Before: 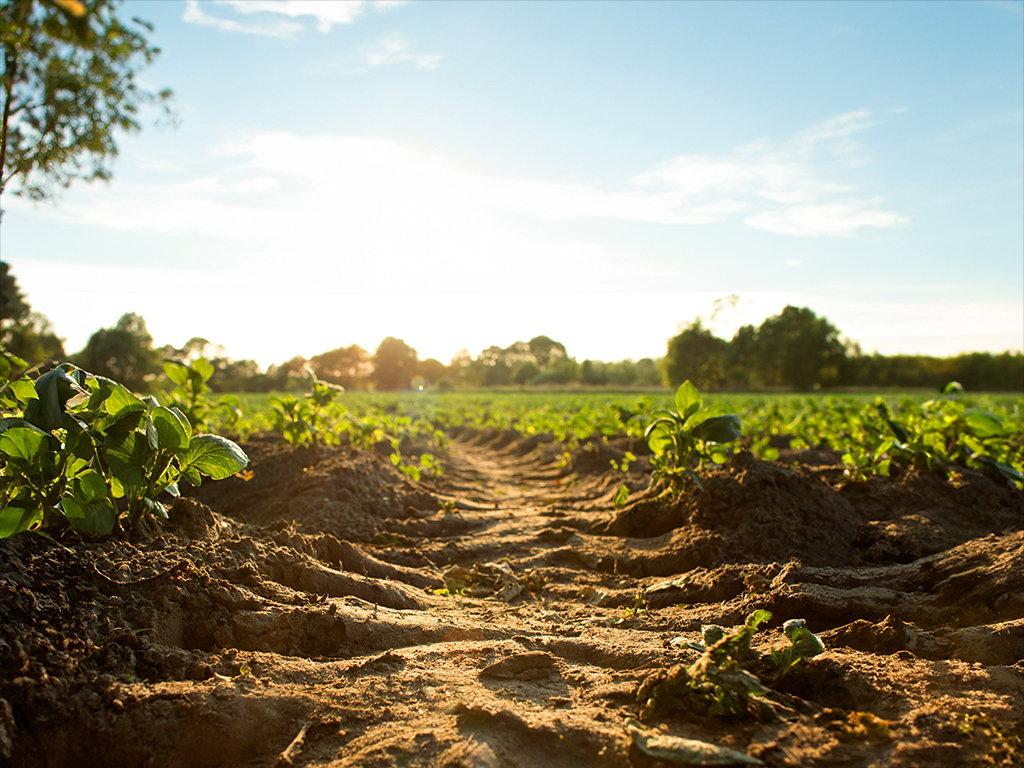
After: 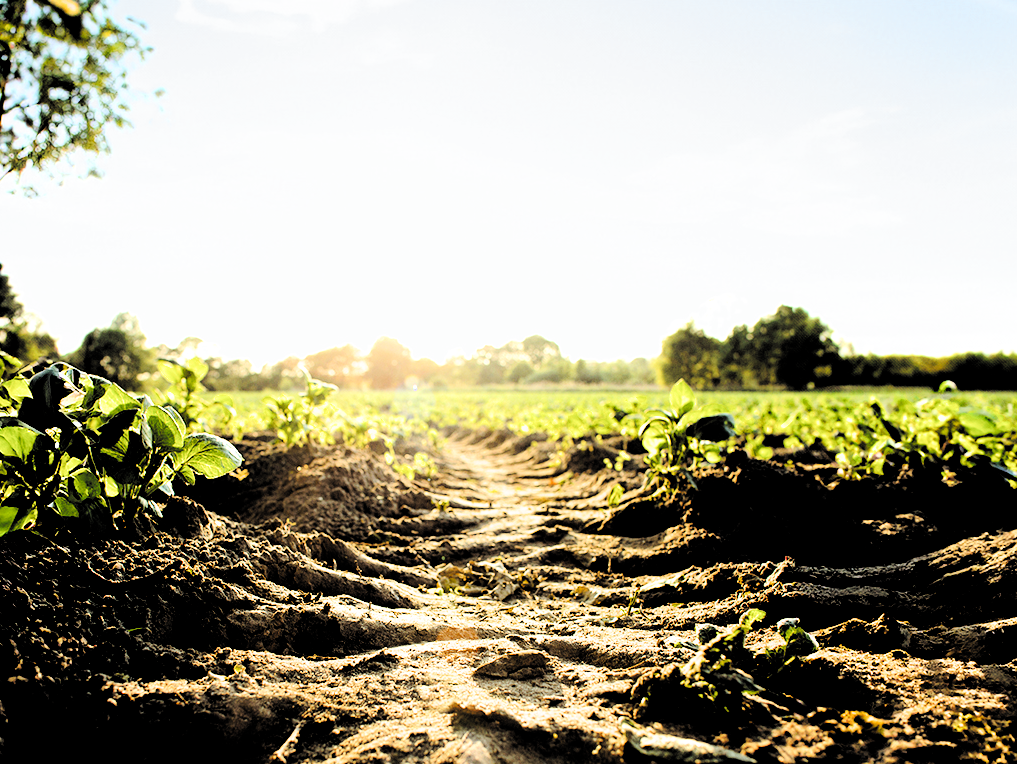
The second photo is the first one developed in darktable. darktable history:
exposure: exposure 0.496 EV, compensate highlight preservation false
crop and rotate: left 0.614%, top 0.179%, bottom 0.309%
white balance: red 0.967, blue 1.049
tone curve: curves: ch0 [(0, 0) (0.003, 0.003) (0.011, 0.014) (0.025, 0.031) (0.044, 0.055) (0.069, 0.086) (0.1, 0.124) (0.136, 0.168) (0.177, 0.22) (0.224, 0.278) (0.277, 0.344) (0.335, 0.426) (0.399, 0.515) (0.468, 0.597) (0.543, 0.672) (0.623, 0.746) (0.709, 0.815) (0.801, 0.881) (0.898, 0.939) (1, 1)], preserve colors none
tone equalizer: on, module defaults
filmic rgb: middle gray luminance 13.55%, black relative exposure -1.97 EV, white relative exposure 3.1 EV, threshold 6 EV, target black luminance 0%, hardness 1.79, latitude 59.23%, contrast 1.728, highlights saturation mix 5%, shadows ↔ highlights balance -37.52%, add noise in highlights 0, color science v3 (2019), use custom middle-gray values true, iterations of high-quality reconstruction 0, contrast in highlights soft, enable highlight reconstruction true
